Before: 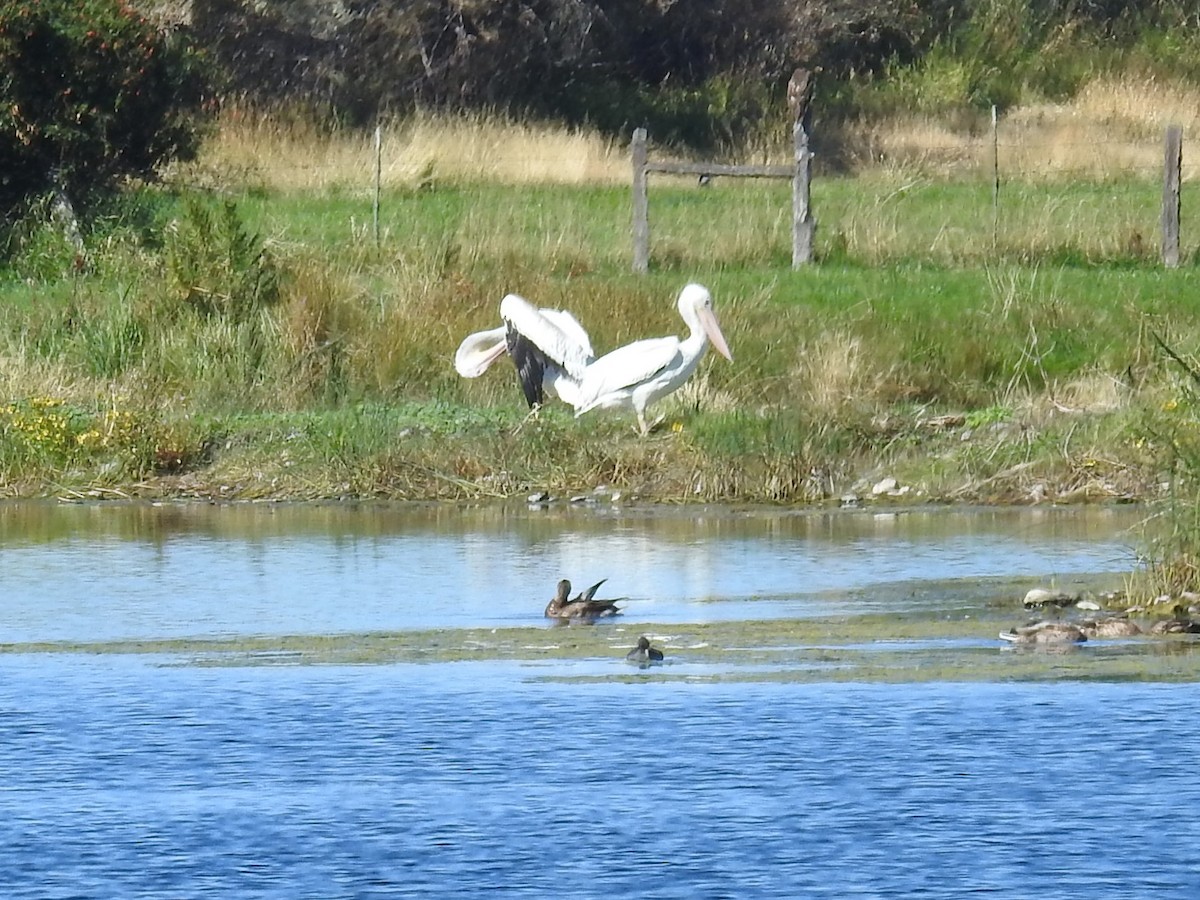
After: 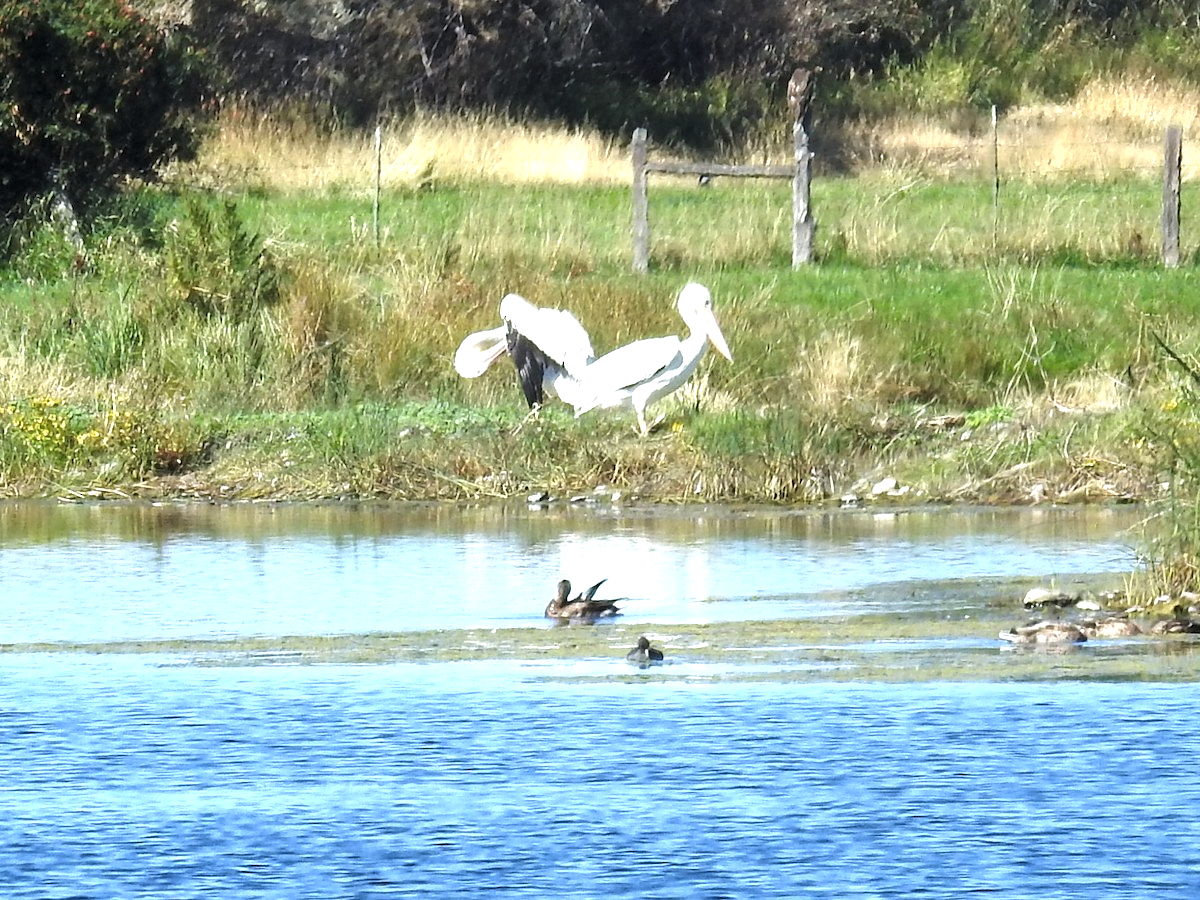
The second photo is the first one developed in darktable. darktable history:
exposure: black level correction 0.001, exposure 0.5 EV, compensate exposure bias true, compensate highlight preservation false
levels: levels [0.052, 0.496, 0.908]
